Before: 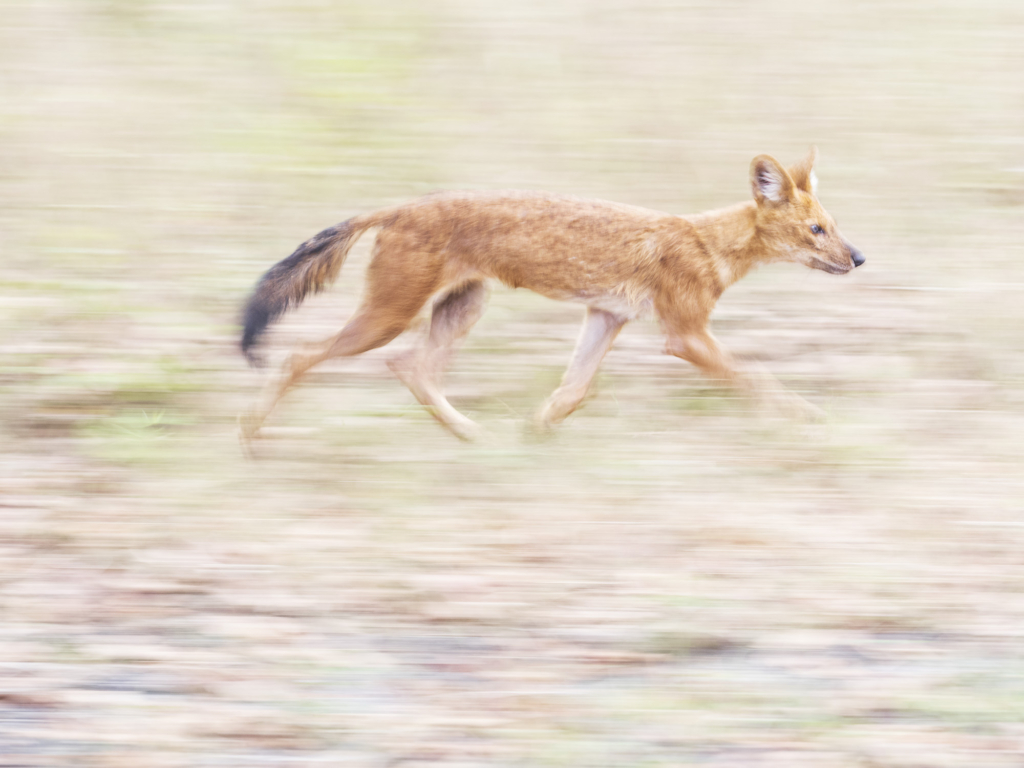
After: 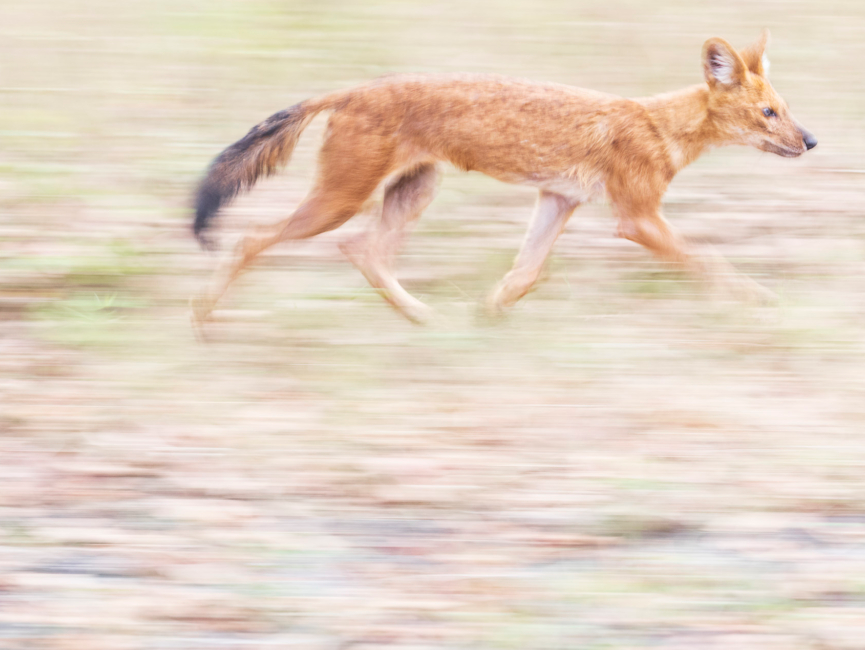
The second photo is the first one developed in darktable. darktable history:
crop and rotate: left 4.78%, top 15.307%, right 10.714%
